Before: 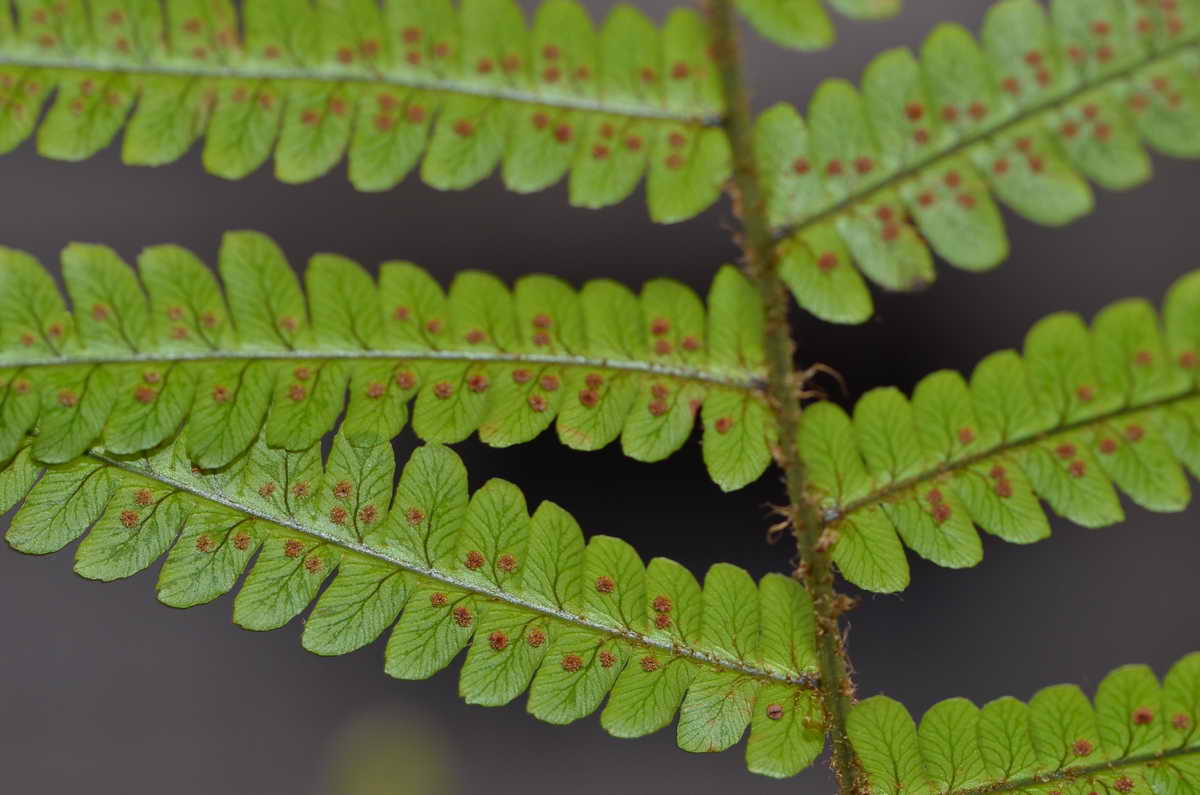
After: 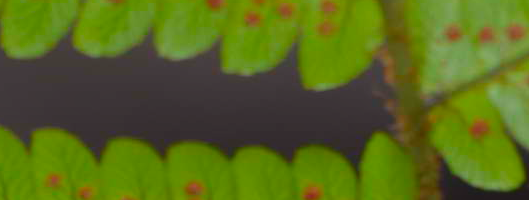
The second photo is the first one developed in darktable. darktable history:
contrast brightness saturation: contrast 0.092, saturation 0.275
local contrast: detail 69%
crop: left 29.053%, top 16.783%, right 26.821%, bottom 58.026%
